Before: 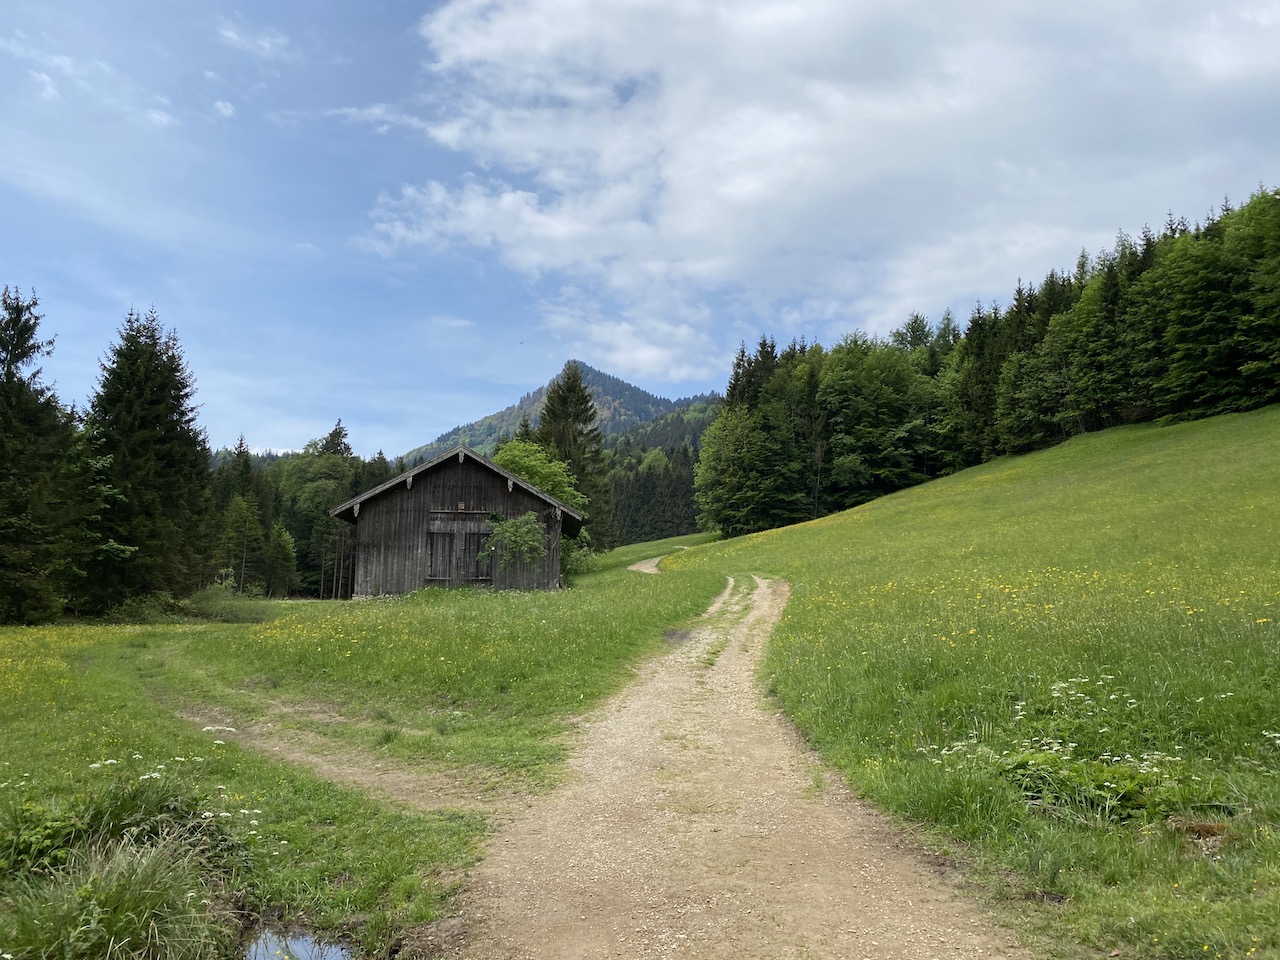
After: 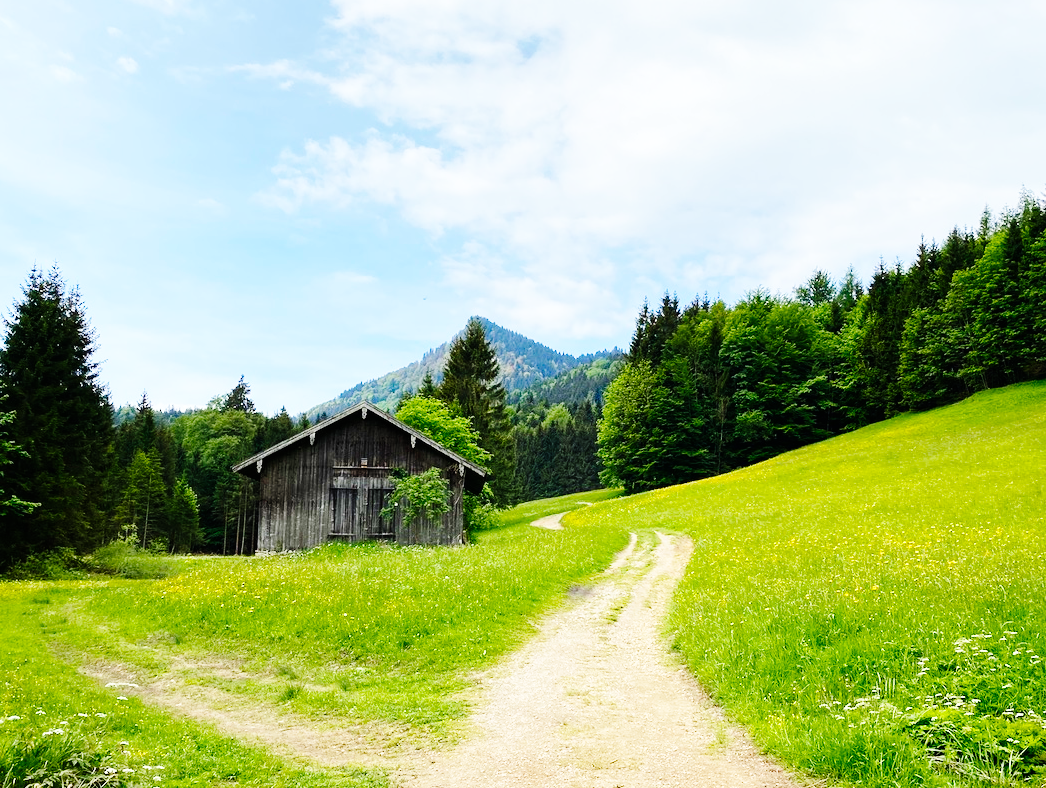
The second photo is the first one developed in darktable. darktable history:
color balance rgb: linear chroma grading › global chroma 14.436%, perceptual saturation grading › global saturation -0.007%, global vibrance 9.29%
crop and rotate: left 7.635%, top 4.609%, right 10.58%, bottom 13.237%
base curve: curves: ch0 [(0, 0) (0, 0) (0.002, 0.001) (0.008, 0.003) (0.019, 0.011) (0.037, 0.037) (0.064, 0.11) (0.102, 0.232) (0.152, 0.379) (0.216, 0.524) (0.296, 0.665) (0.394, 0.789) (0.512, 0.881) (0.651, 0.945) (0.813, 0.986) (1, 1)], preserve colors none
